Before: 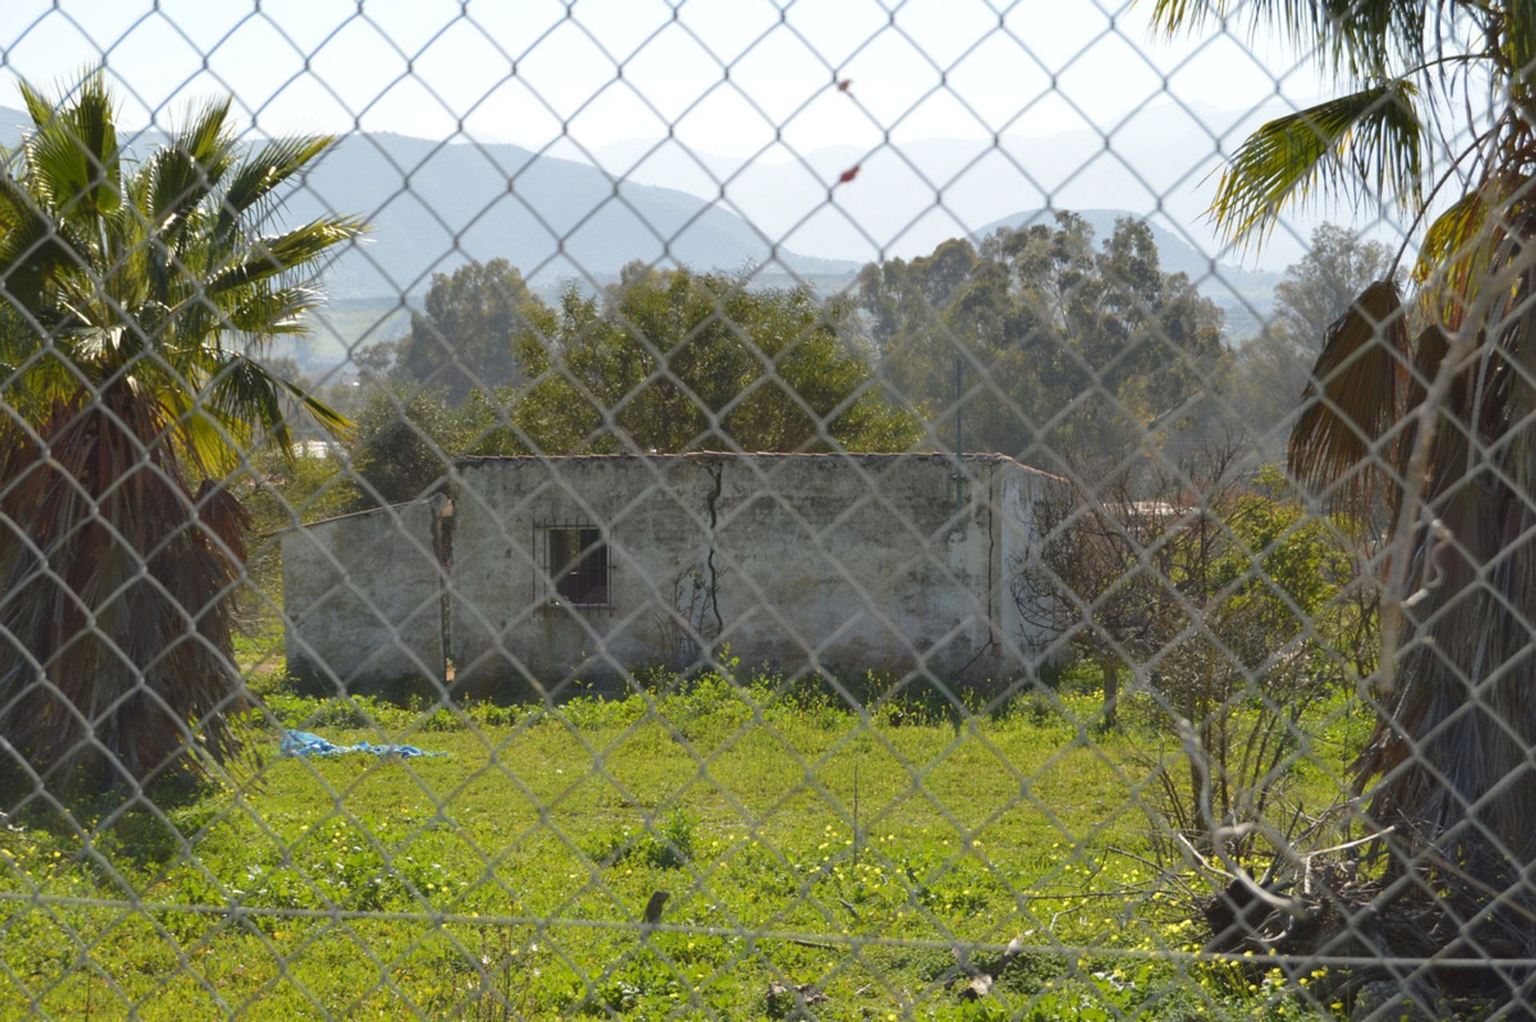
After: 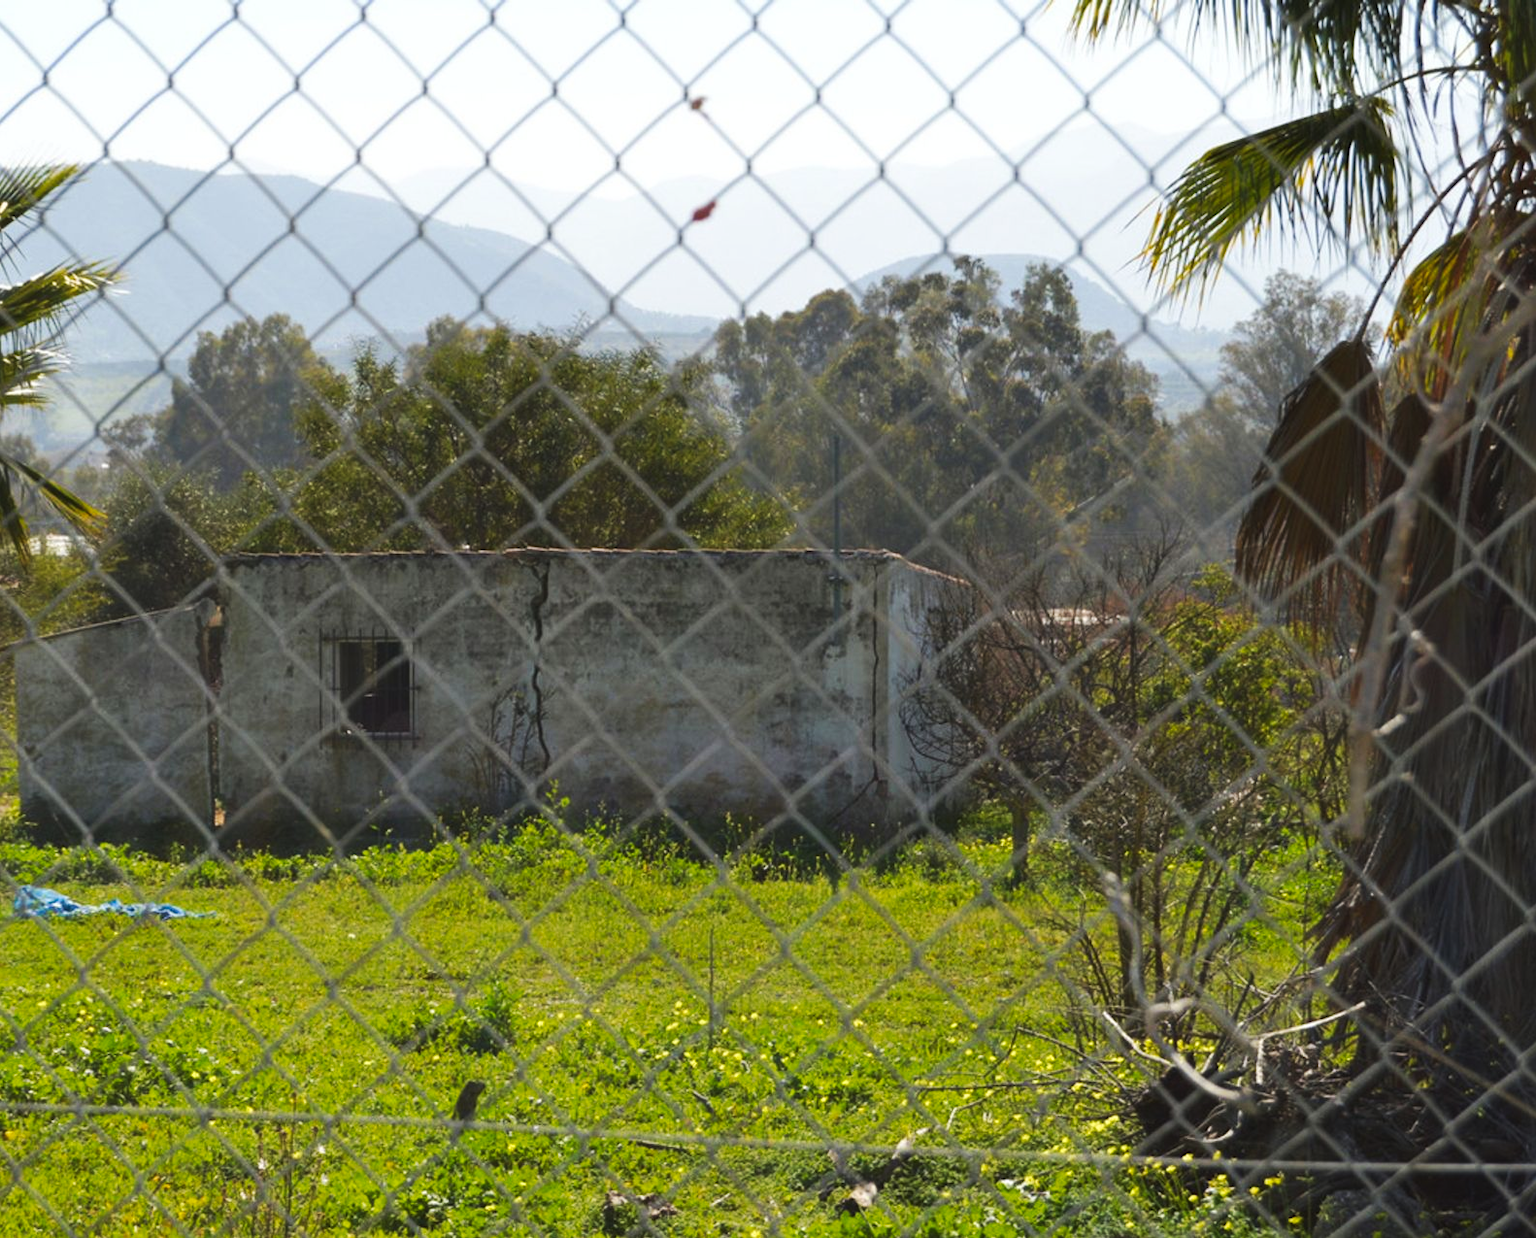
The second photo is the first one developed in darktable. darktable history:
crop: left 17.582%, bottom 0.031%
tone curve: curves: ch0 [(0, 0) (0.003, 0.003) (0.011, 0.011) (0.025, 0.022) (0.044, 0.039) (0.069, 0.055) (0.1, 0.074) (0.136, 0.101) (0.177, 0.134) (0.224, 0.171) (0.277, 0.216) (0.335, 0.277) (0.399, 0.345) (0.468, 0.427) (0.543, 0.526) (0.623, 0.636) (0.709, 0.731) (0.801, 0.822) (0.898, 0.917) (1, 1)], preserve colors none
